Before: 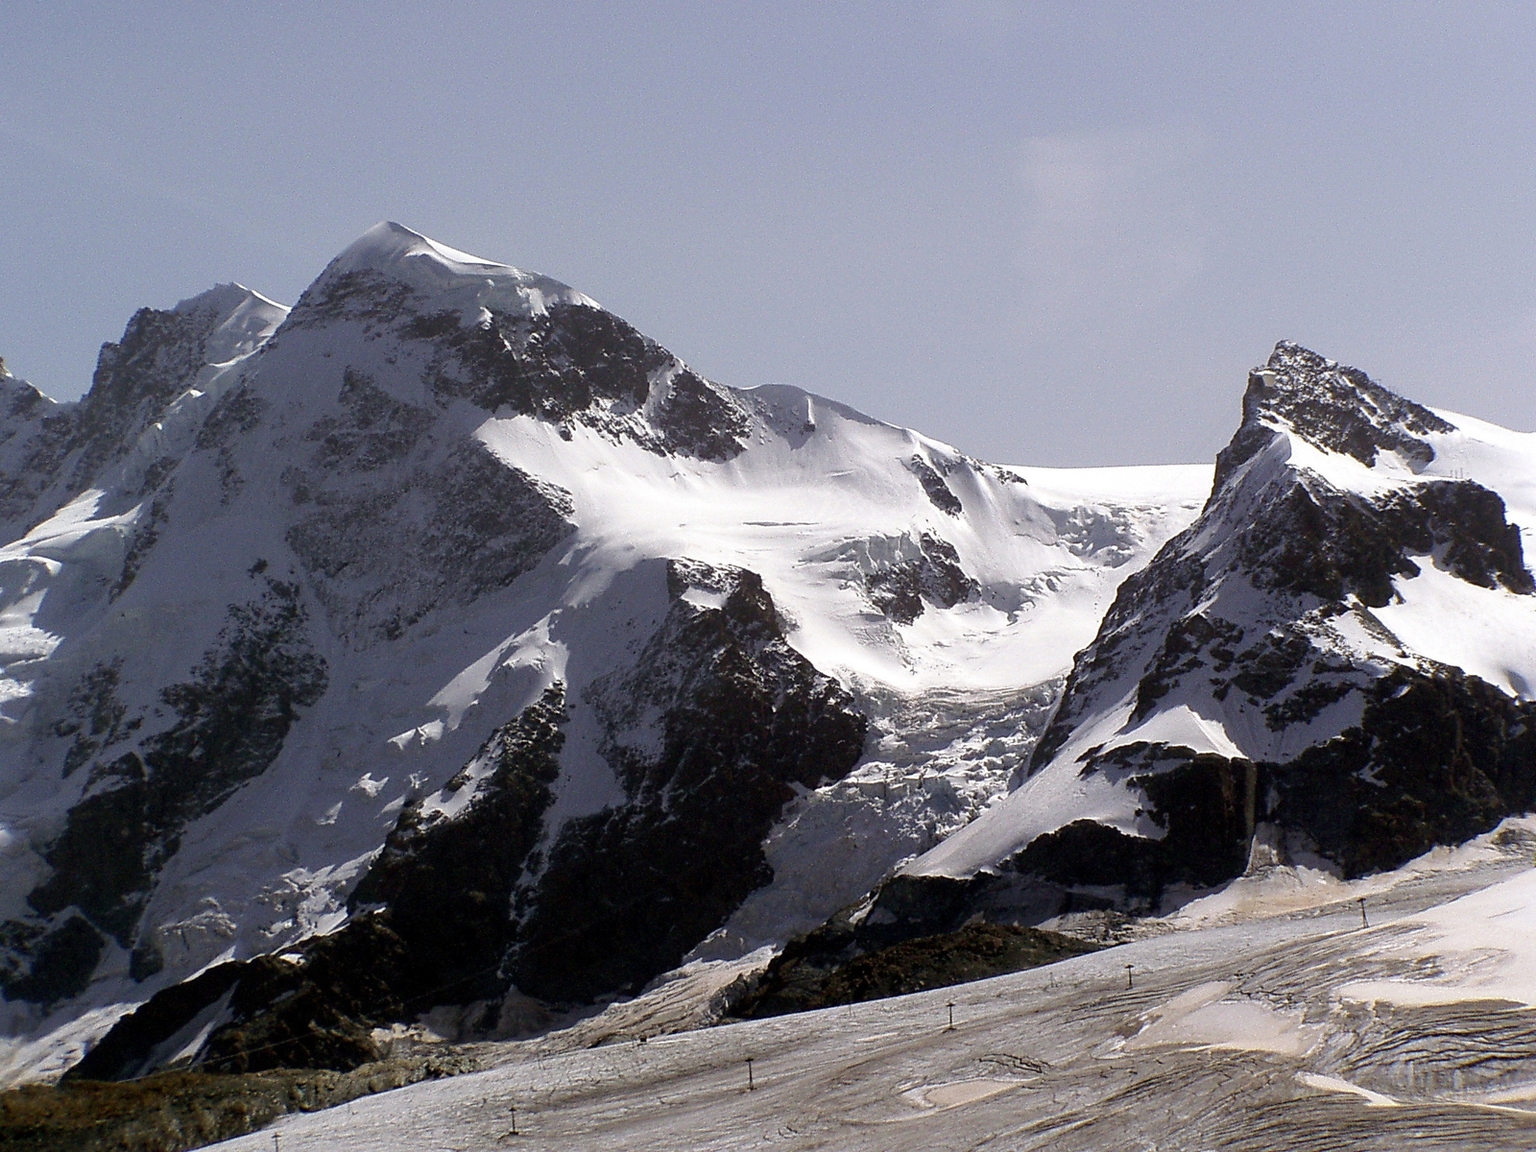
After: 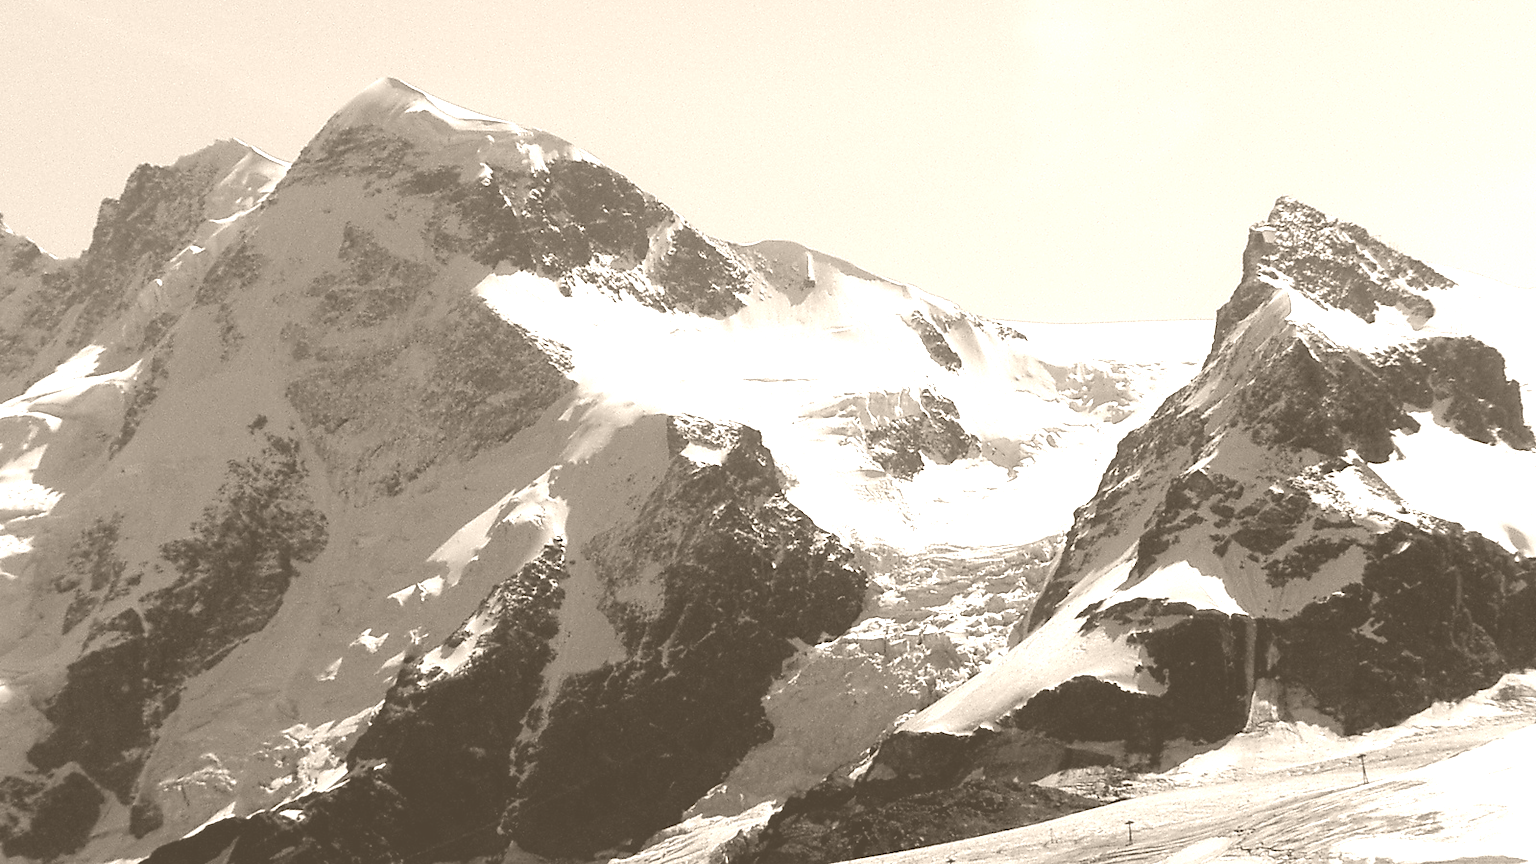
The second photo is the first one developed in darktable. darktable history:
colorize: hue 34.49°, saturation 35.33%, source mix 100%, version 1
crop and rotate: top 12.5%, bottom 12.5%
